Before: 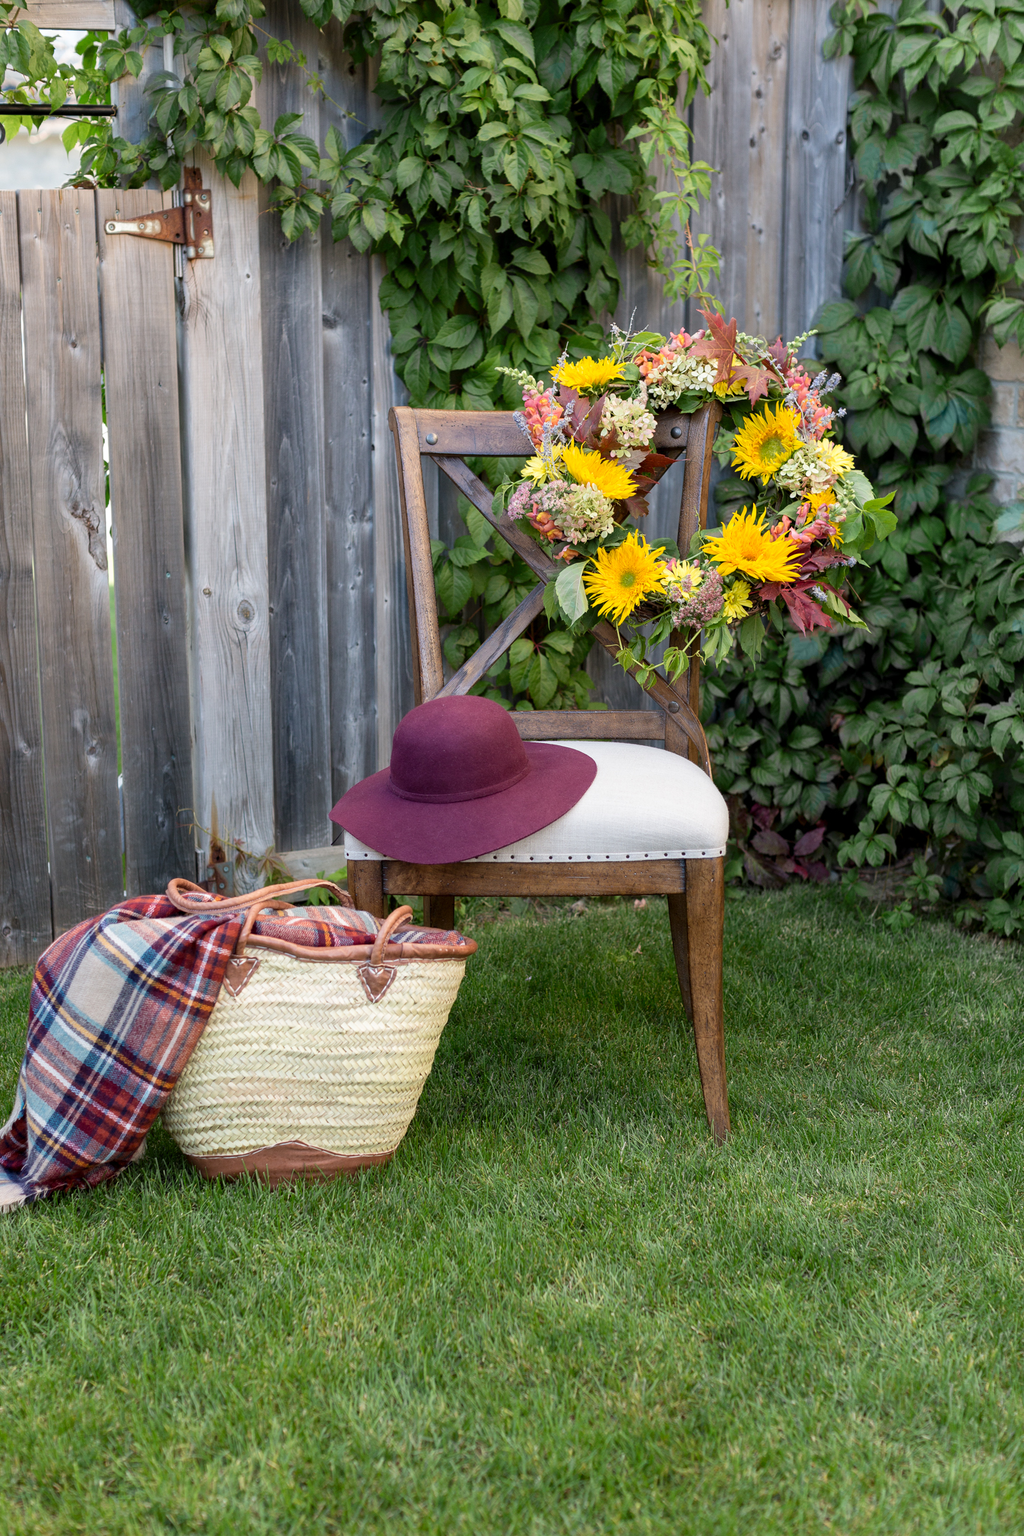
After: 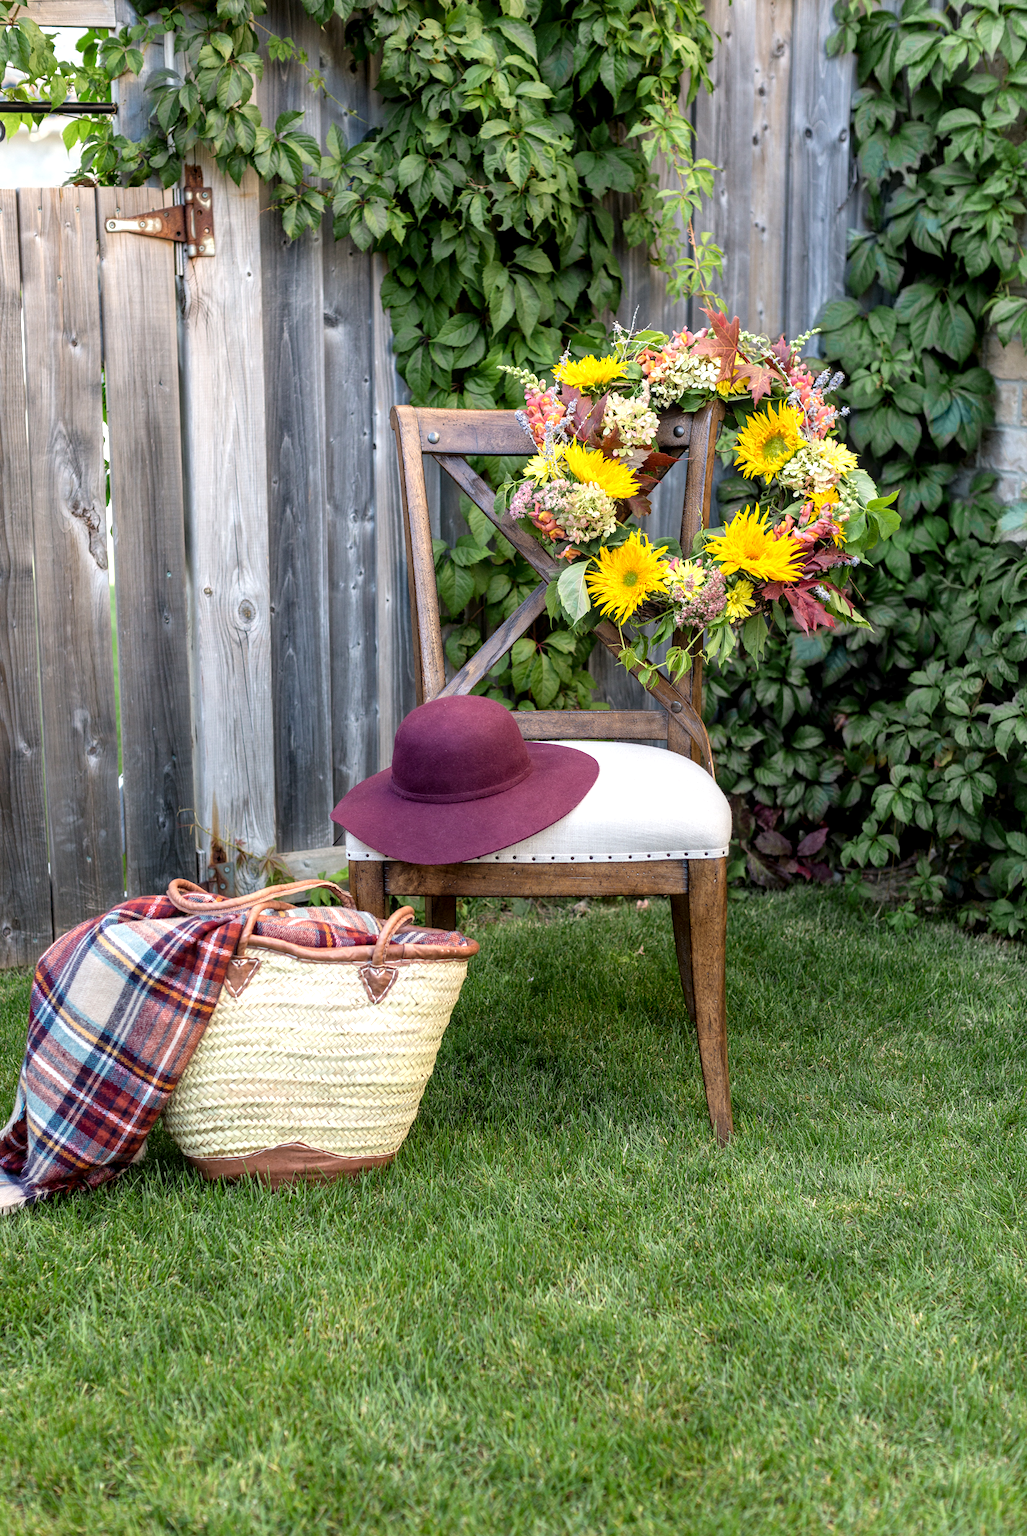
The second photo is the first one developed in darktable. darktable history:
local contrast: on, module defaults
tone equalizer: -8 EV -0.403 EV, -7 EV -0.398 EV, -6 EV -0.295 EV, -5 EV -0.234 EV, -3 EV 0.257 EV, -2 EV 0.314 EV, -1 EV 0.383 EV, +0 EV 0.399 EV
crop: top 0.208%, bottom 0.137%
